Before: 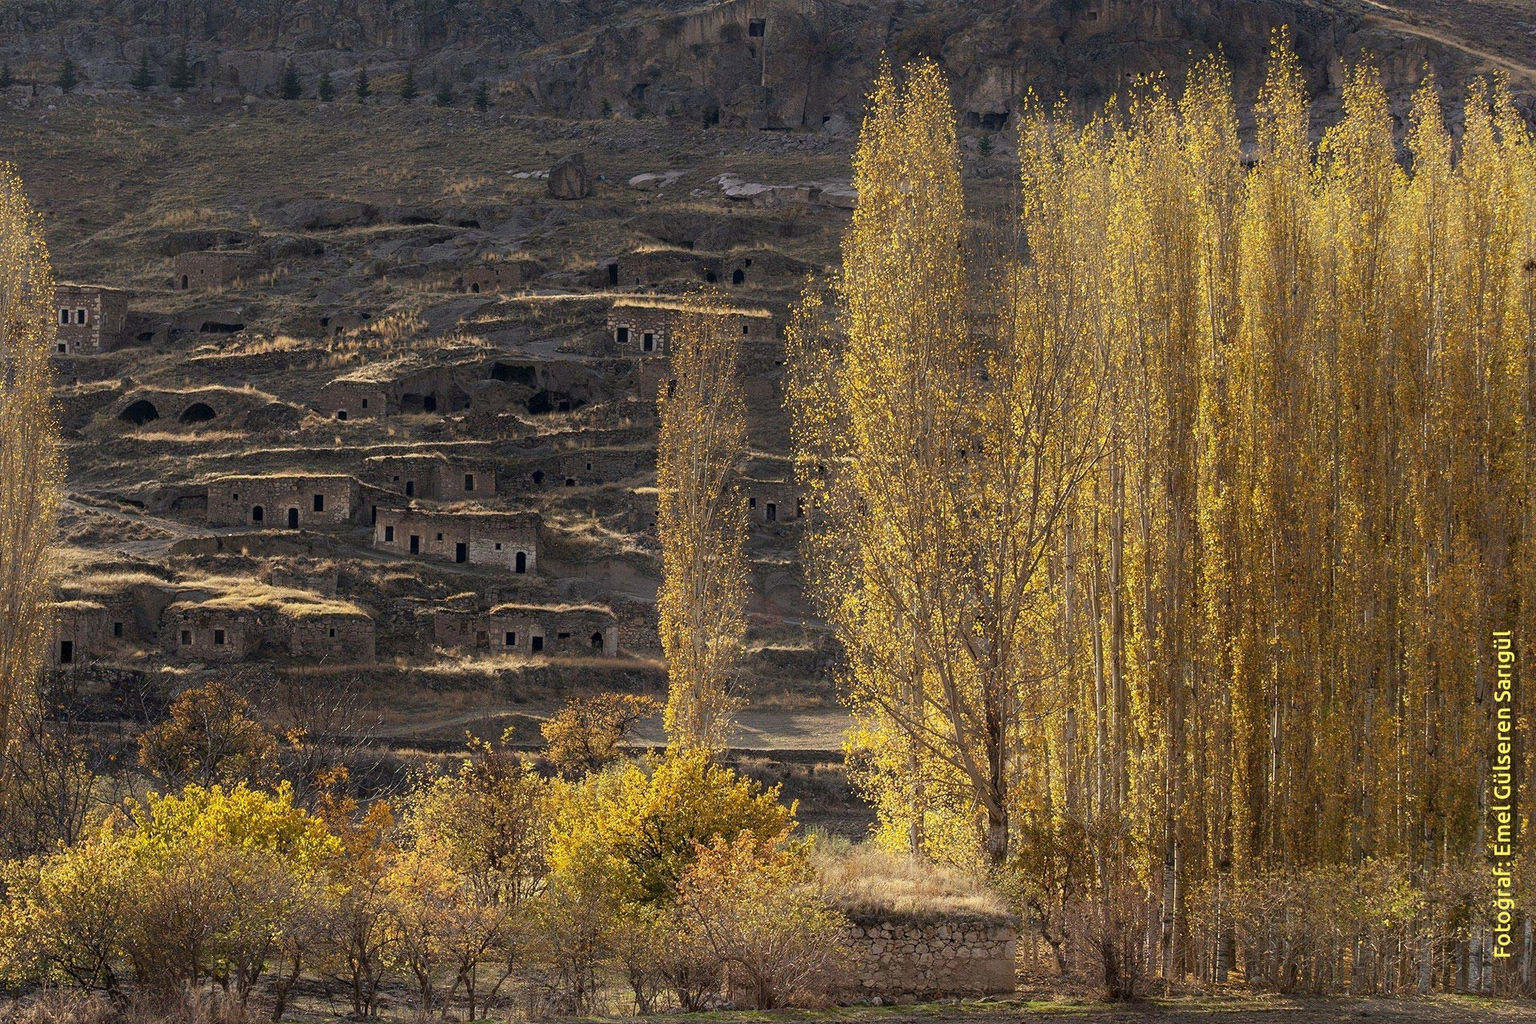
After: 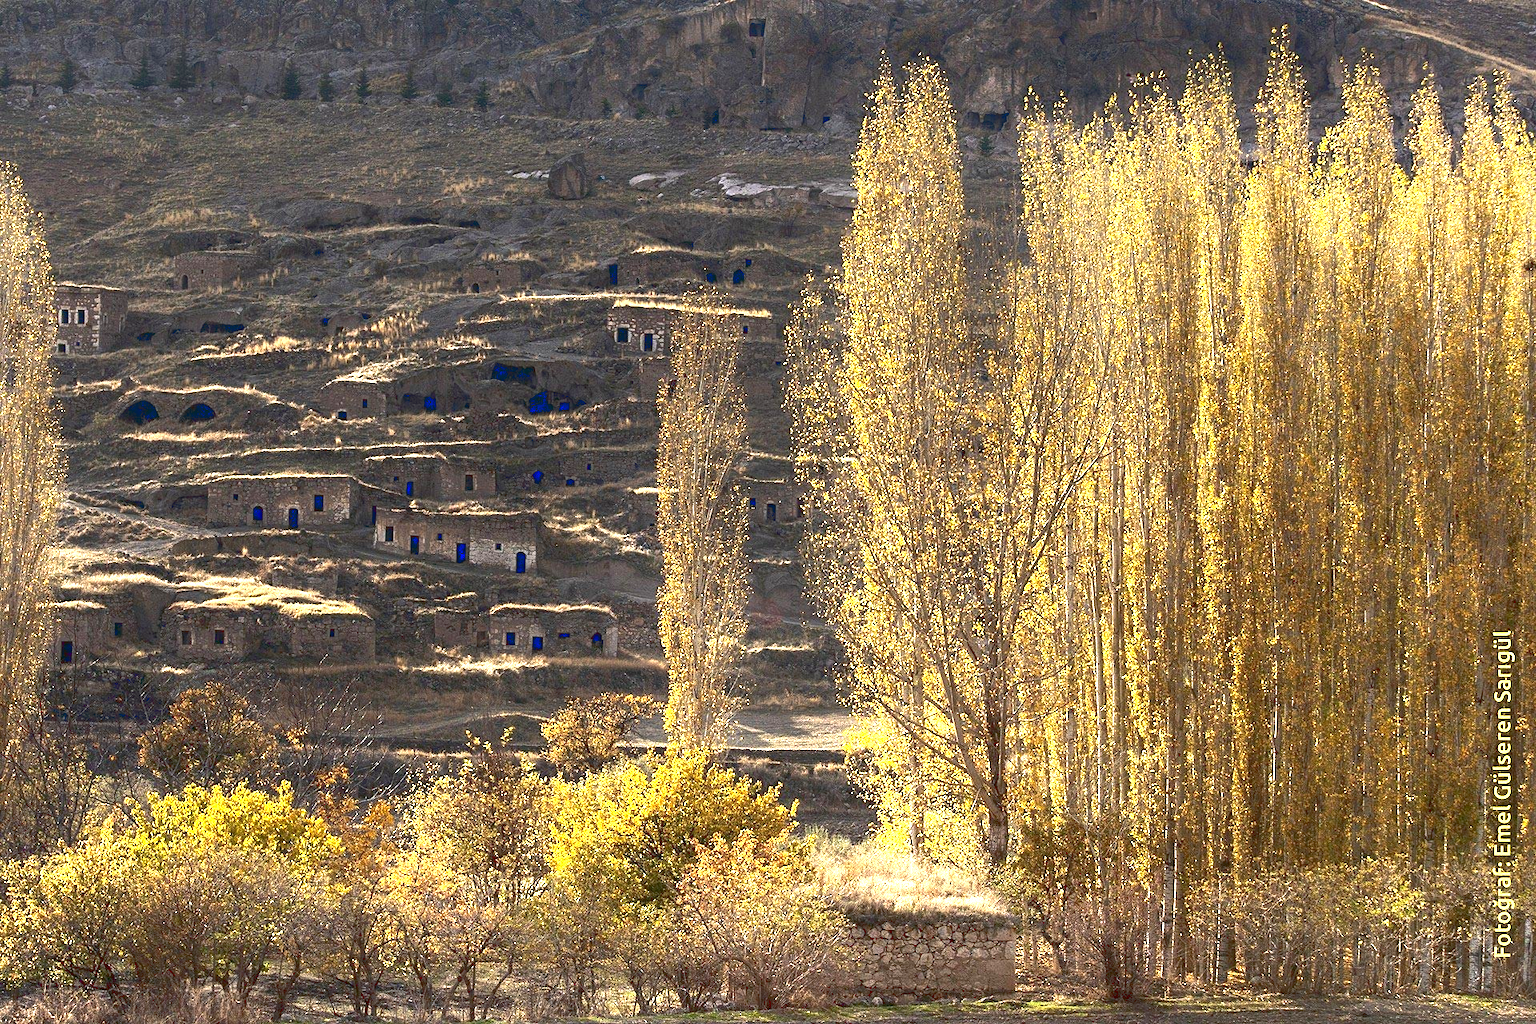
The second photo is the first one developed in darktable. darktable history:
exposure: black level correction 0.002, exposure 1 EV, compensate highlight preservation false
tone curve: curves: ch0 [(0, 0.081) (0.483, 0.453) (0.881, 0.992)], color space Lab, linked channels, preserve colors none
